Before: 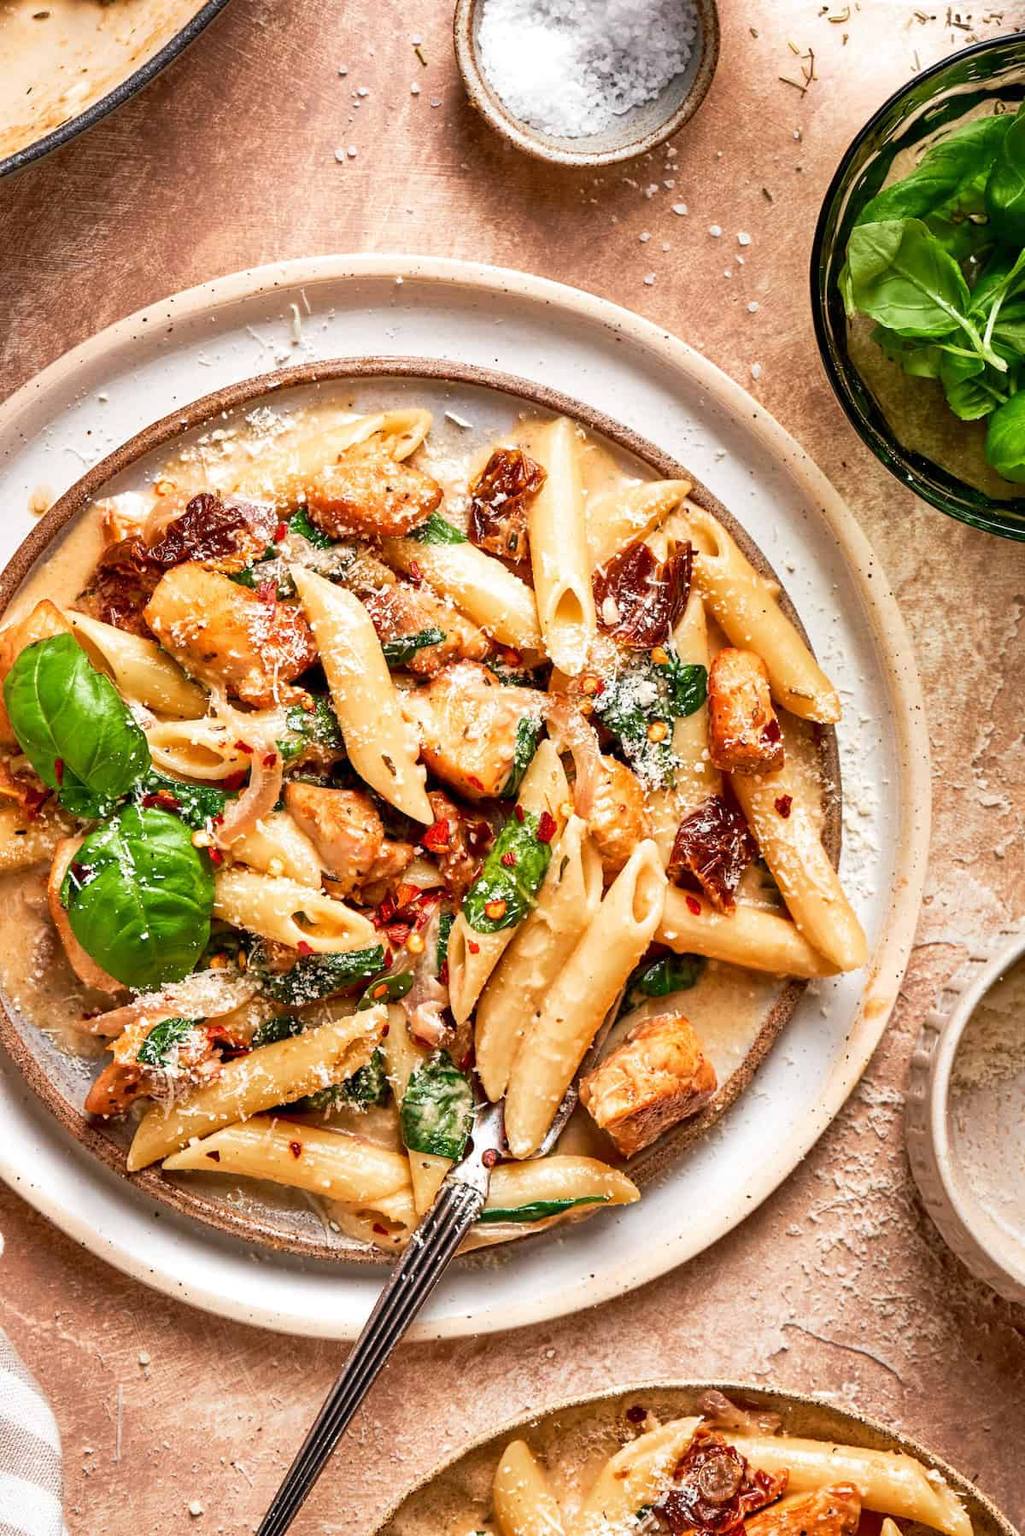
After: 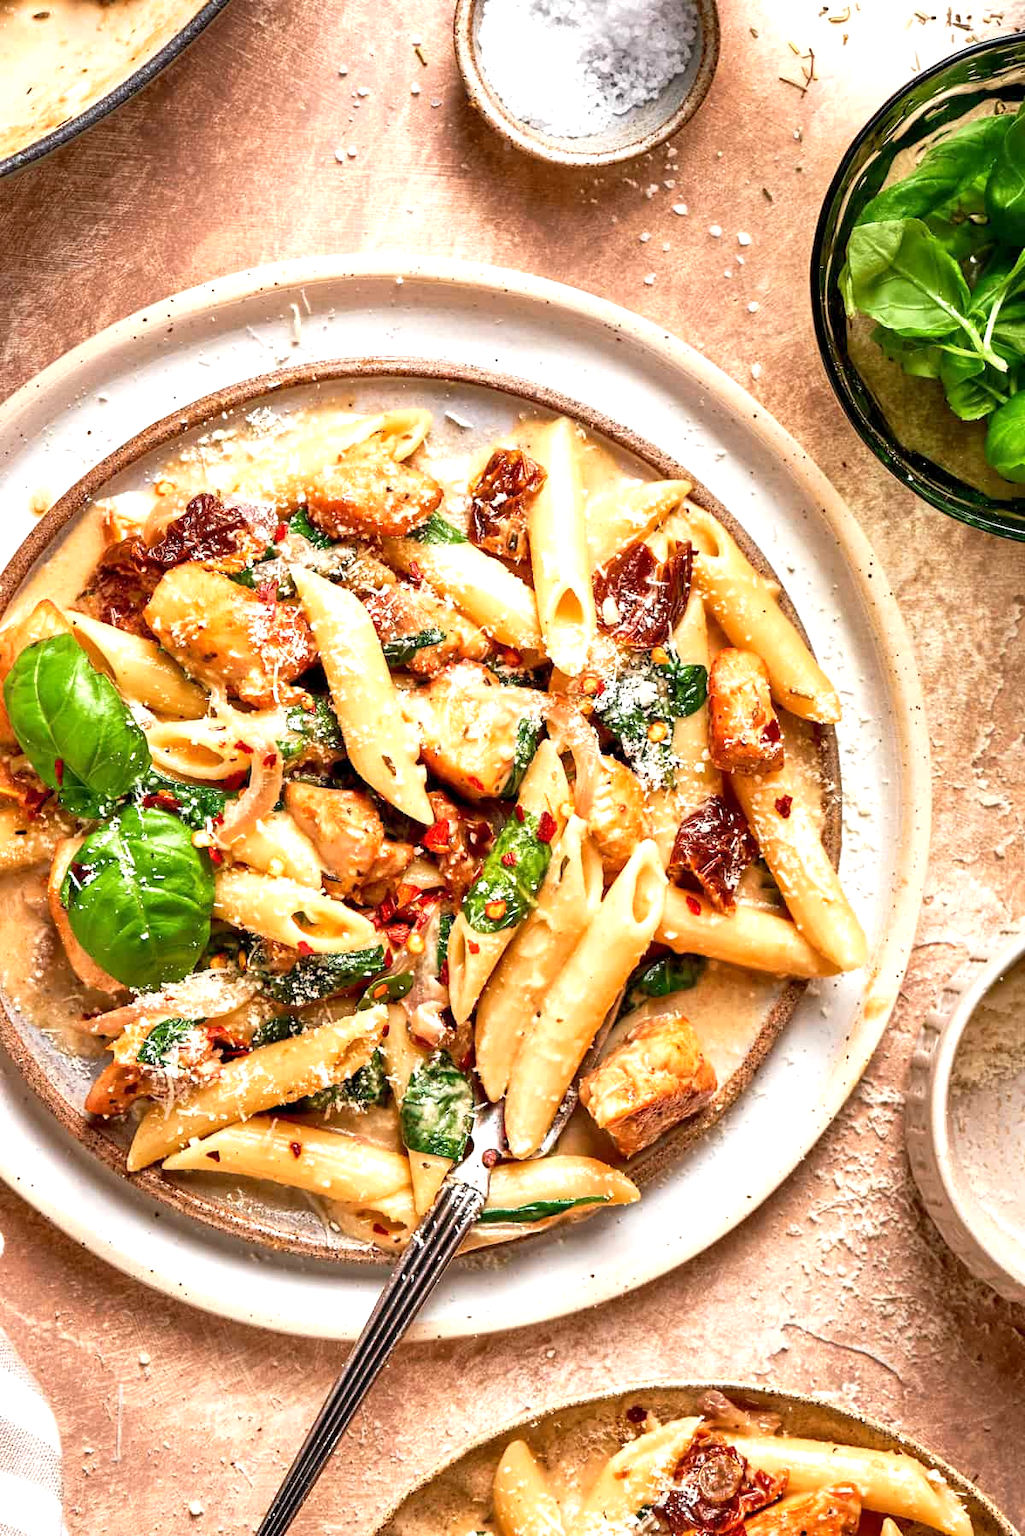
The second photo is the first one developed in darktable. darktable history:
exposure: black level correction 0.001, exposure 0.498 EV, compensate exposure bias true, compensate highlight preservation false
